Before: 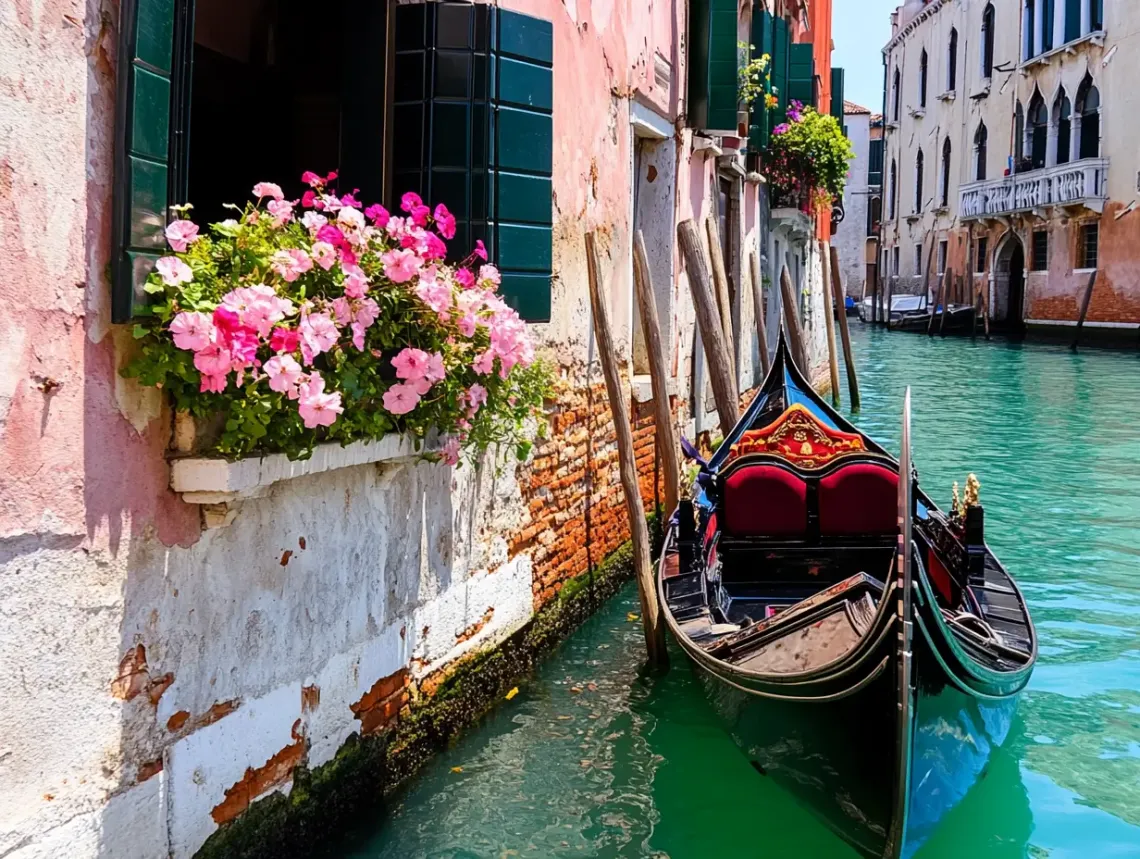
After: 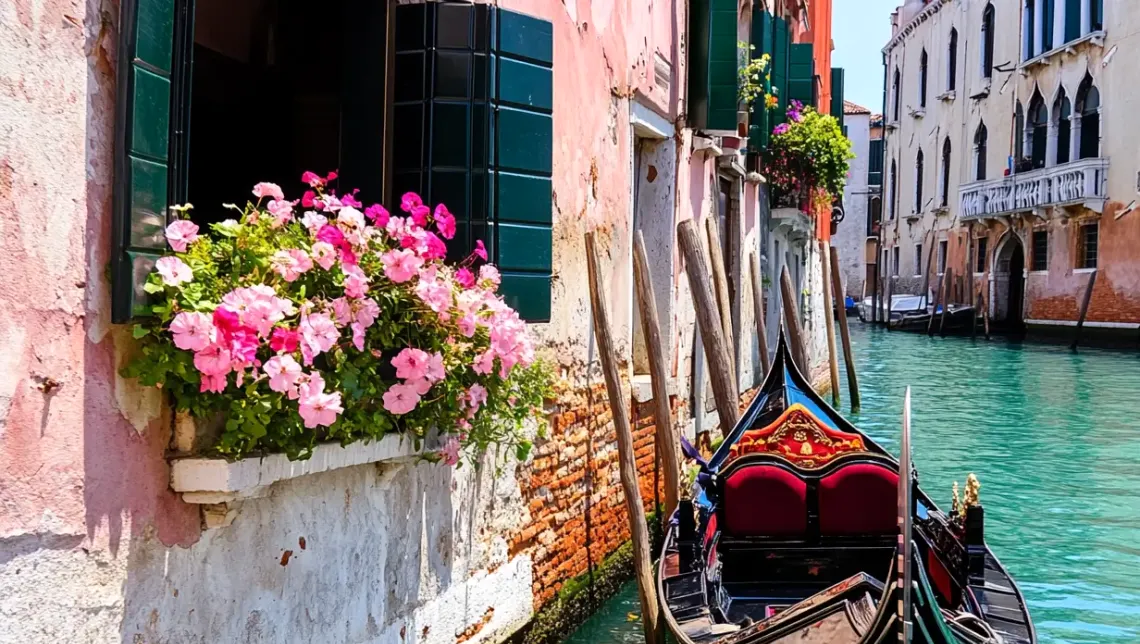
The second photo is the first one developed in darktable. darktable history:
crop: bottom 24.988%
levels: levels [0, 0.492, 0.984]
